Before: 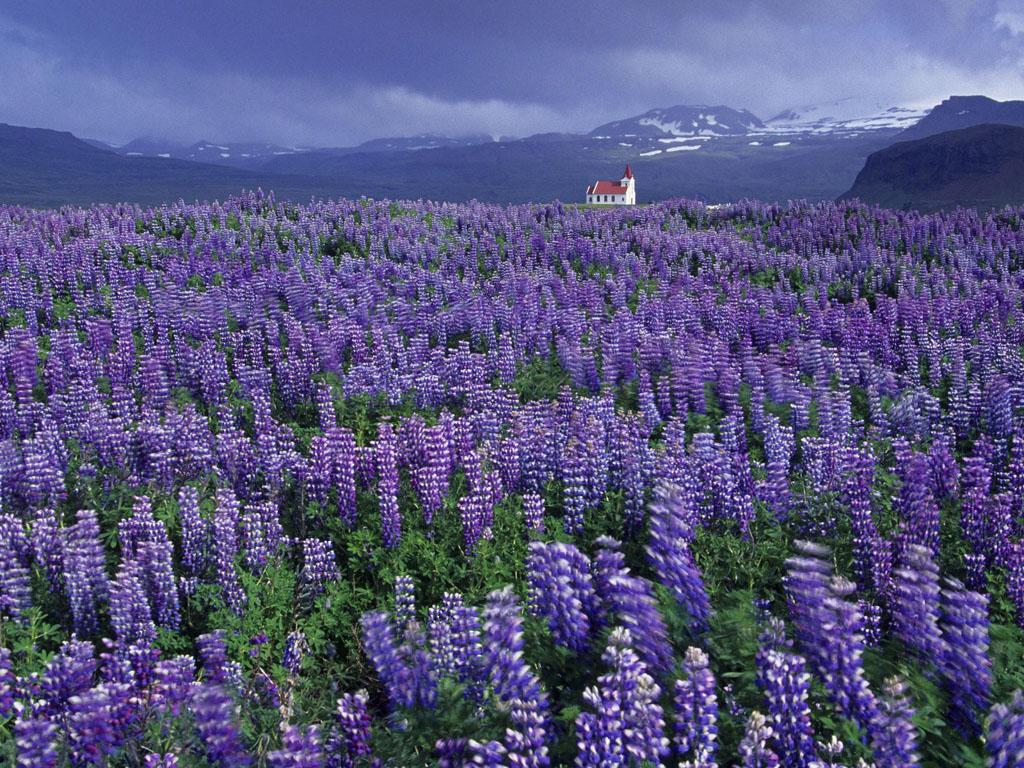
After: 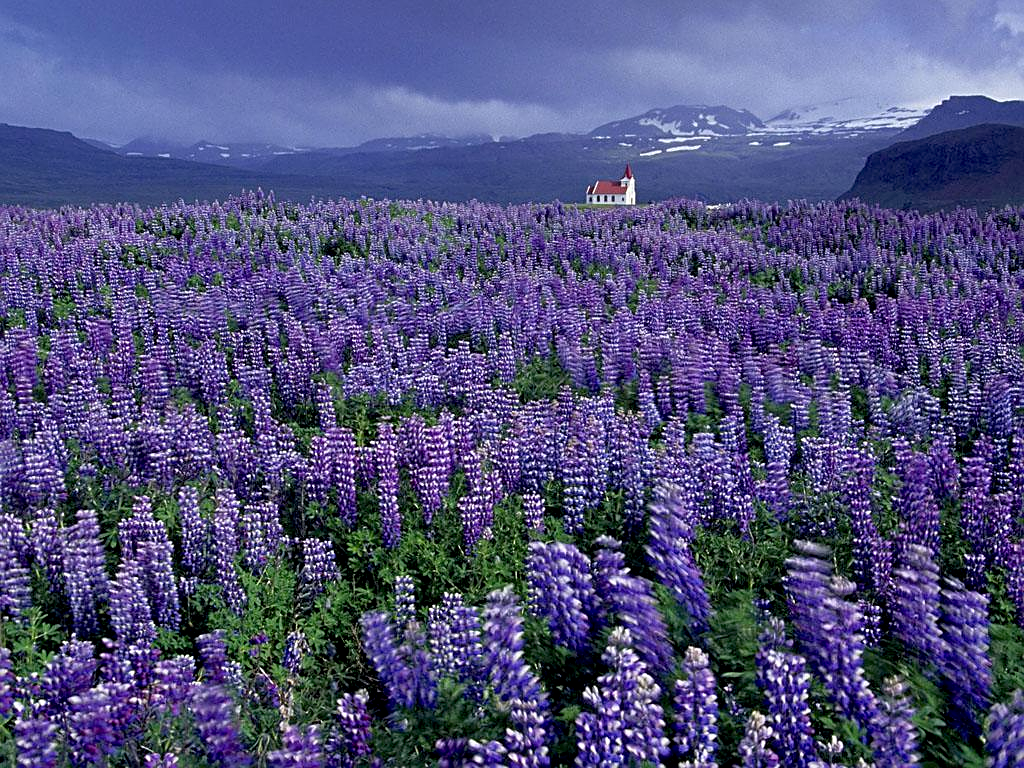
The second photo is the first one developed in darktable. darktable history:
exposure: black level correction 0.011, compensate highlight preservation false
sharpen: on, module defaults
